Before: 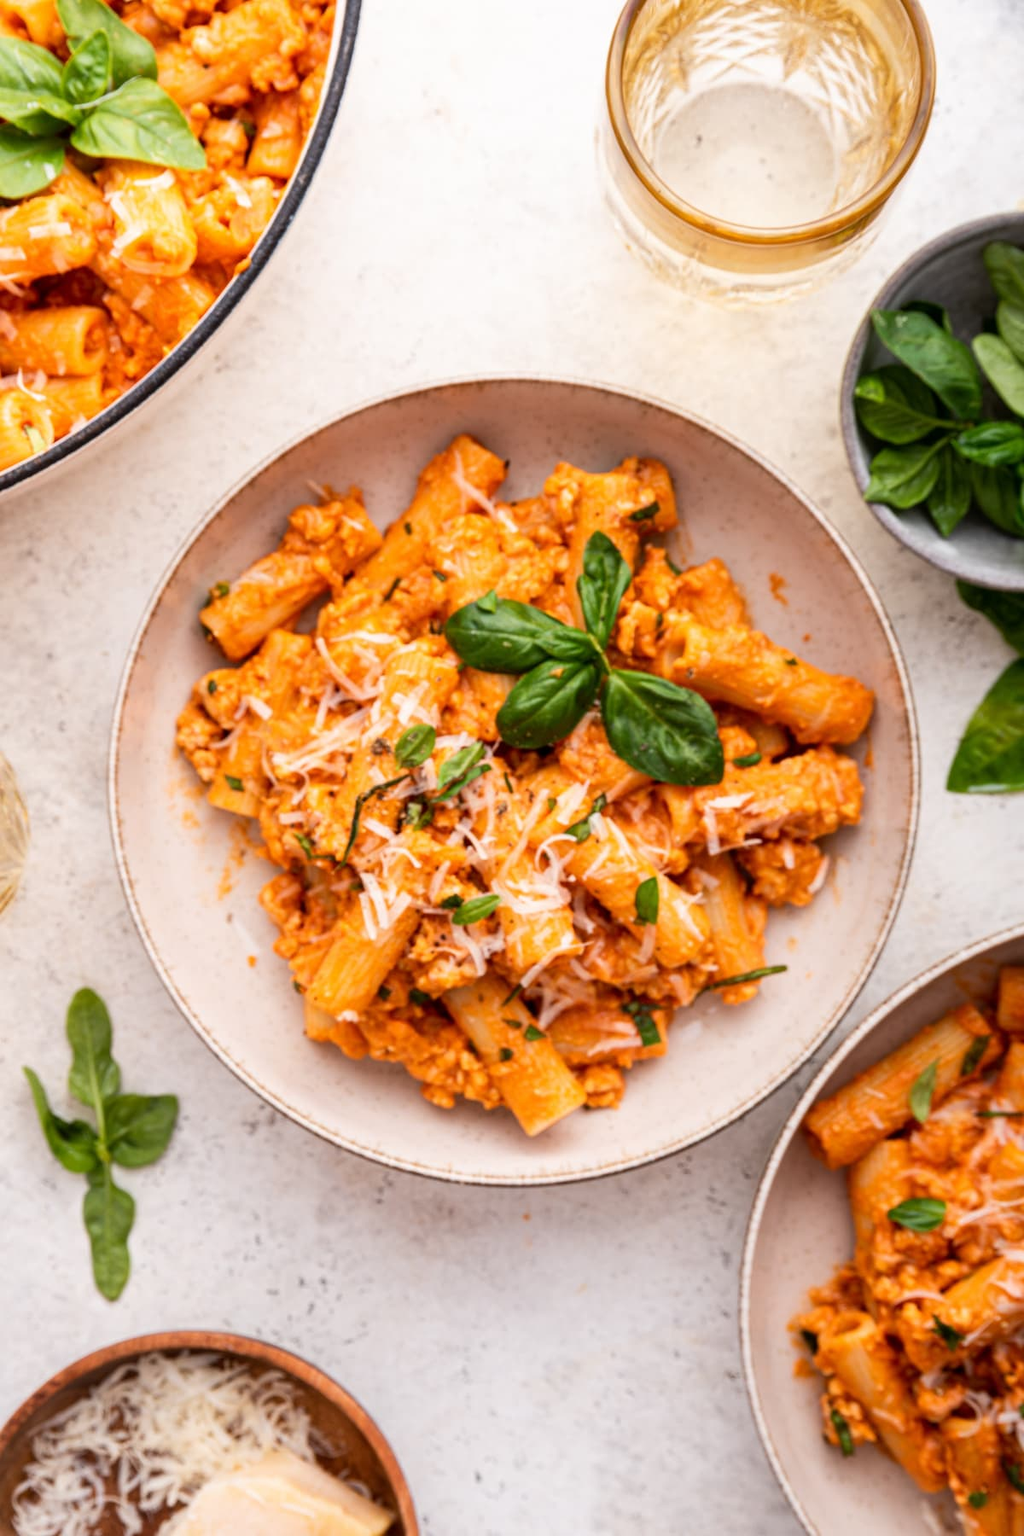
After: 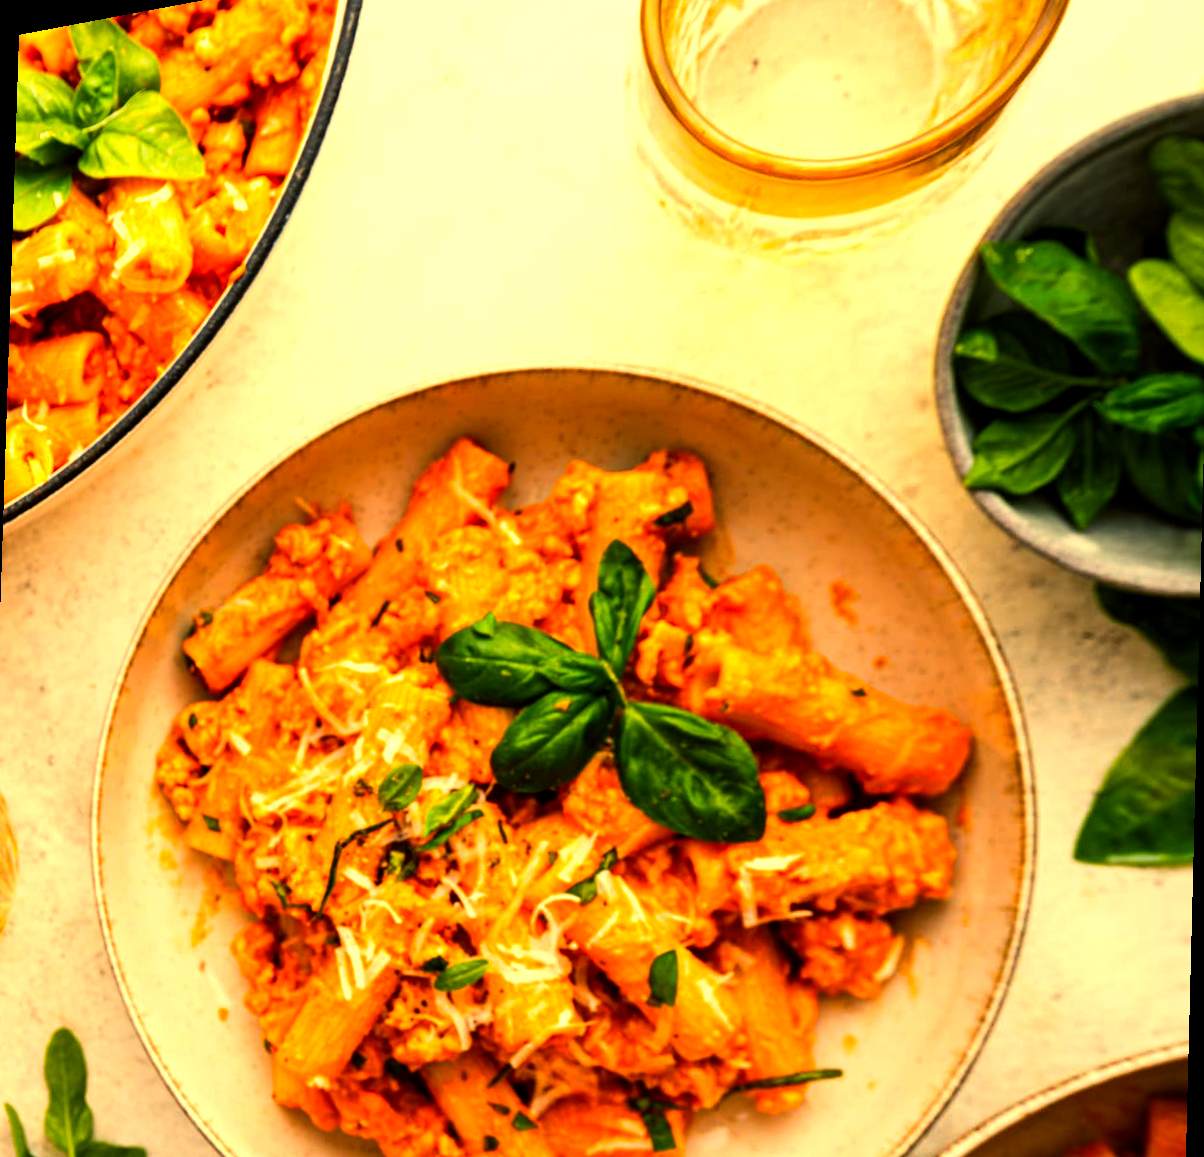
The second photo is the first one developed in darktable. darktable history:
color balance rgb: linear chroma grading › global chroma 33.4%
color balance: mode lift, gamma, gain (sRGB), lift [1.014, 0.966, 0.918, 0.87], gamma [0.86, 0.734, 0.918, 0.976], gain [1.063, 1.13, 1.063, 0.86]
crop: bottom 24.988%
rotate and perspective: rotation 1.69°, lens shift (vertical) -0.023, lens shift (horizontal) -0.291, crop left 0.025, crop right 0.988, crop top 0.092, crop bottom 0.842
